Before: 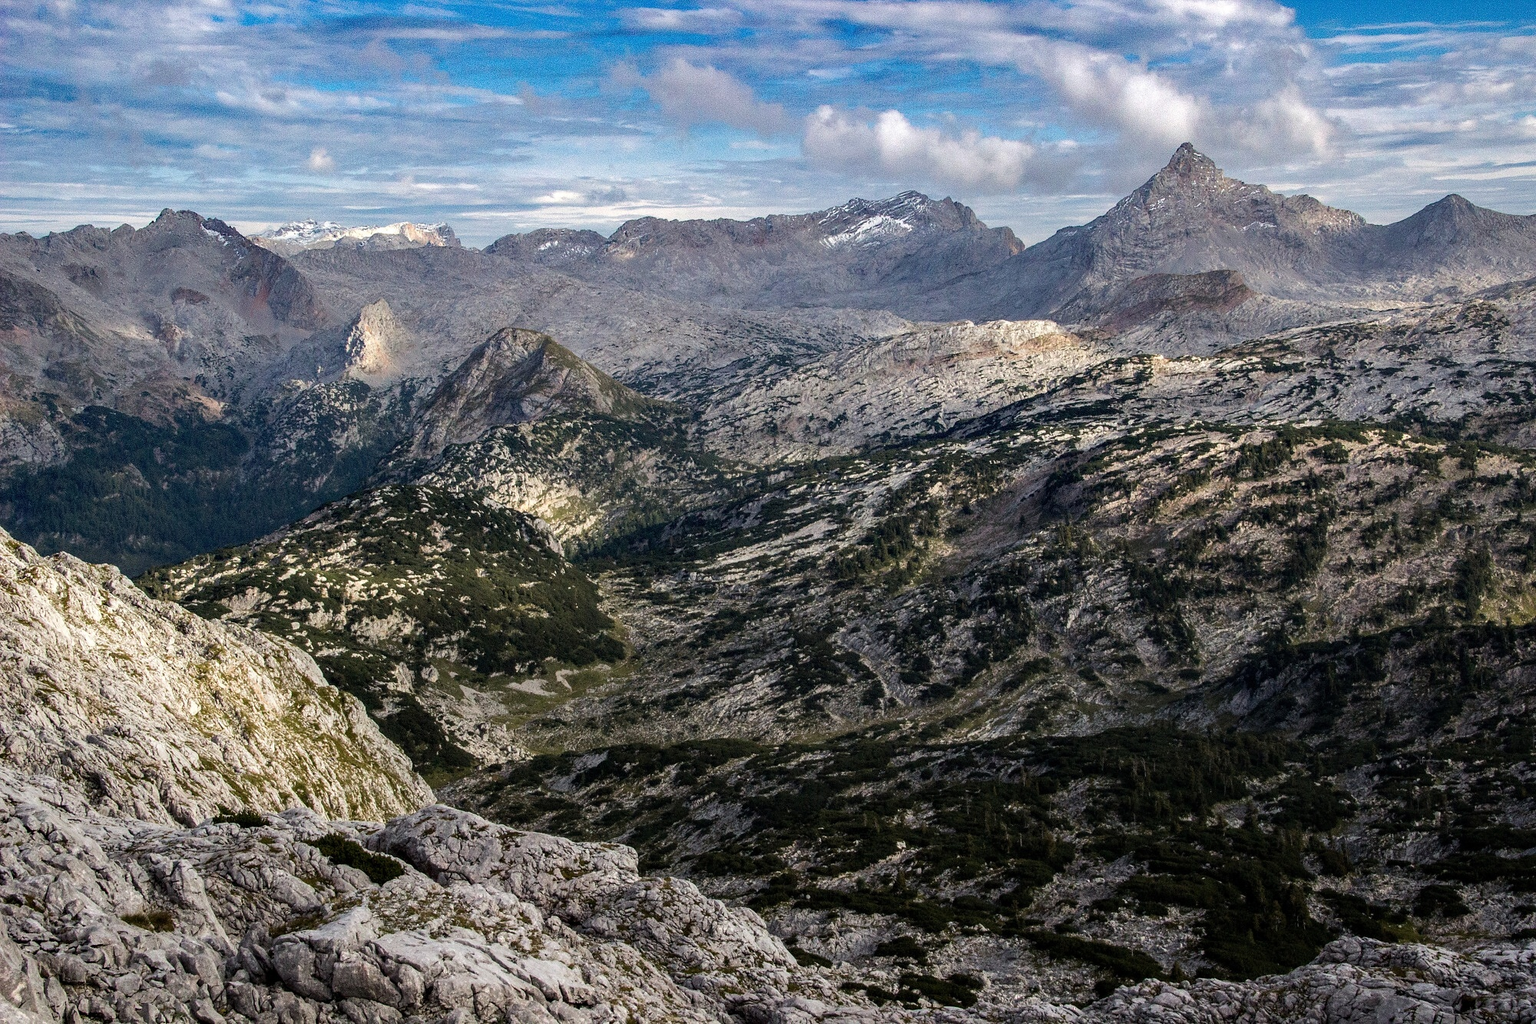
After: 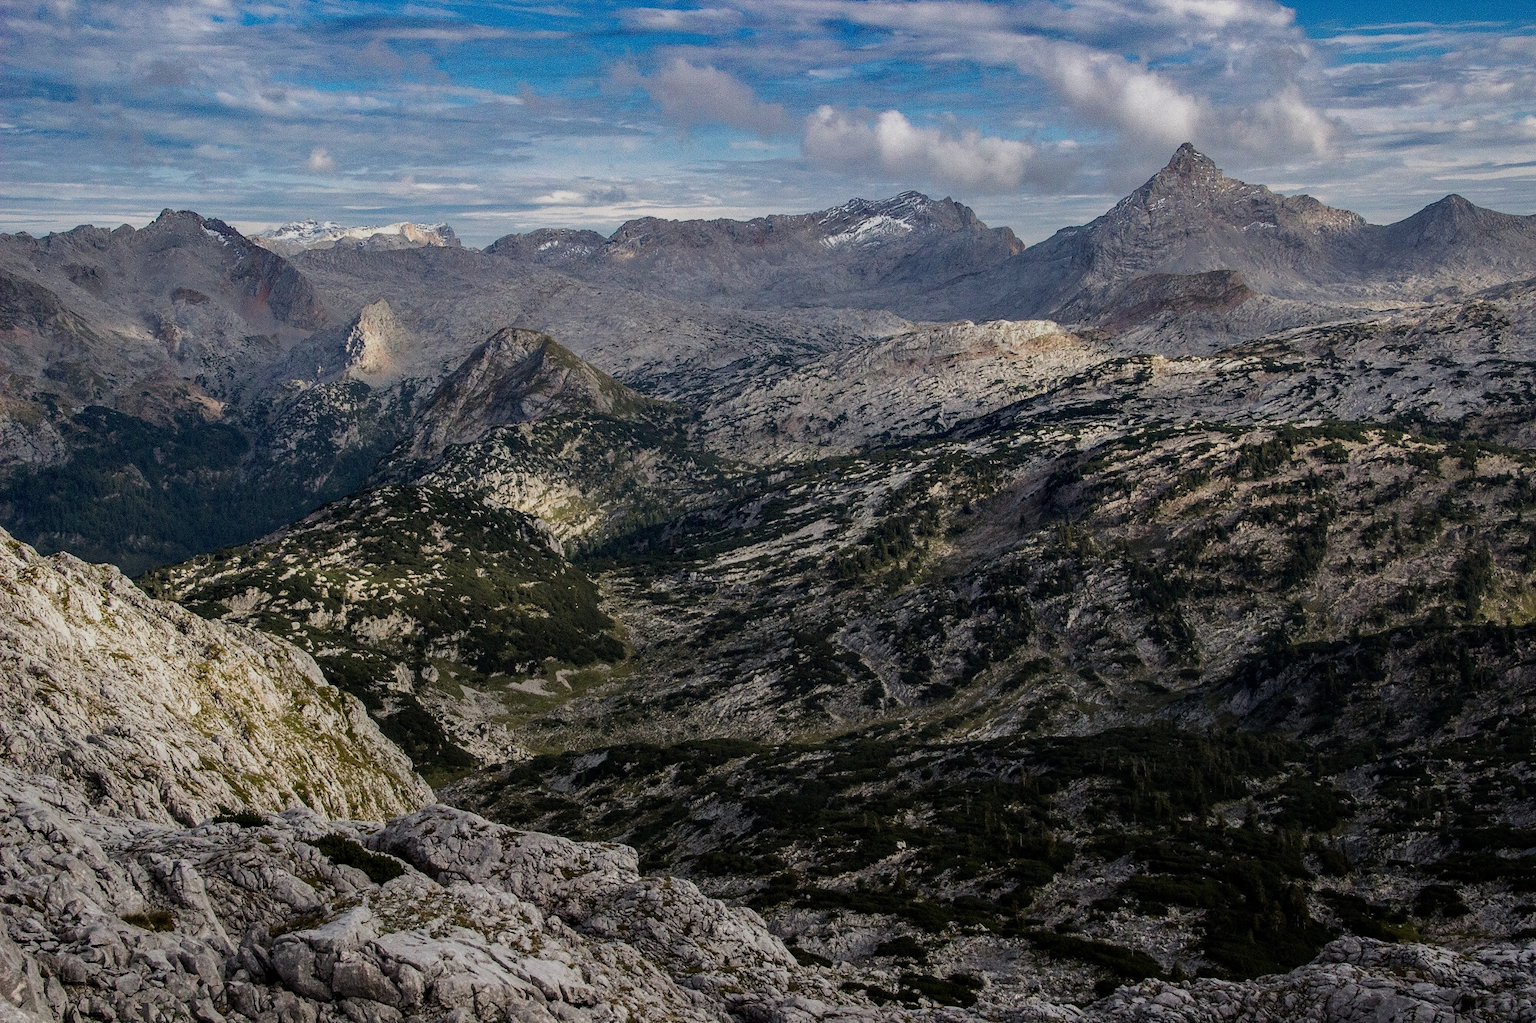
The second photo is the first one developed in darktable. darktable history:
exposure: exposure -0.583 EV, compensate highlight preservation false
